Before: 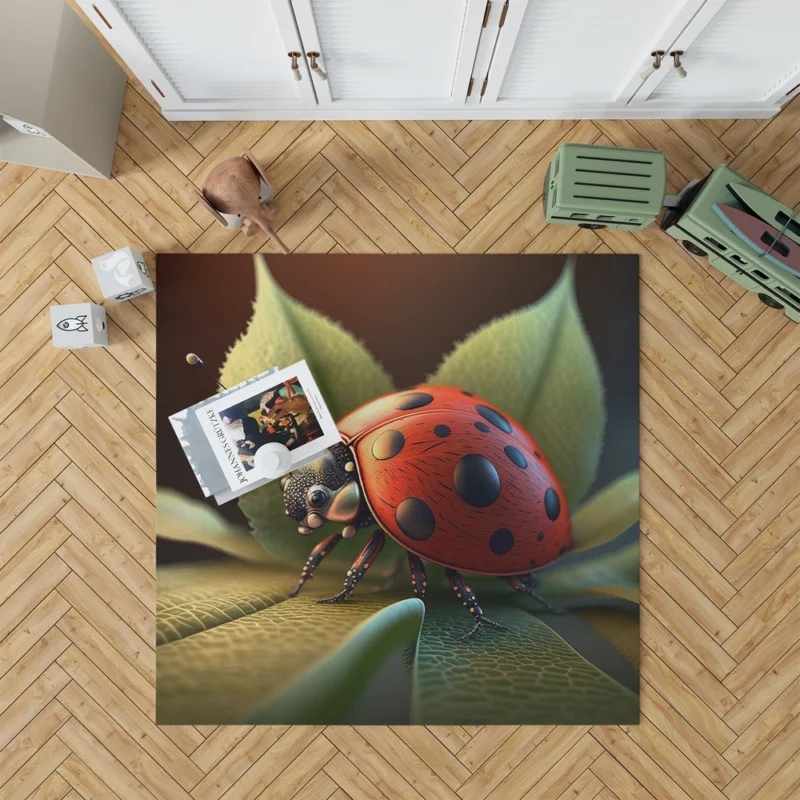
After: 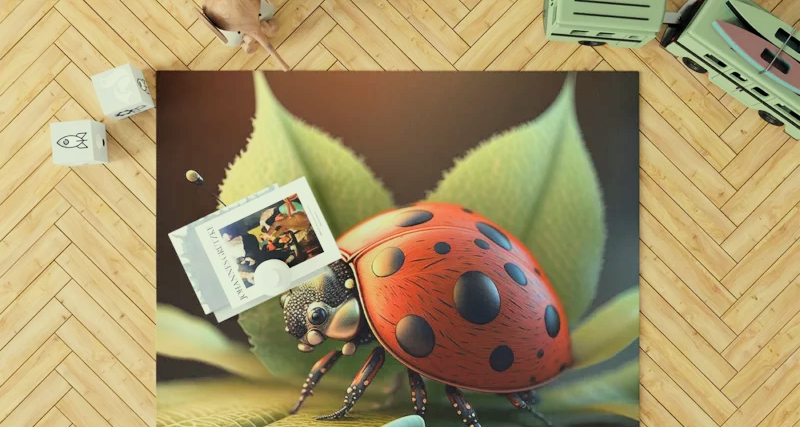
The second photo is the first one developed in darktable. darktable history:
filmic rgb: black relative exposure -7.65 EV, white relative exposure 4.56 EV, threshold 3.03 EV, hardness 3.61, contrast 1.054, enable highlight reconstruction true
exposure: black level correction 0, exposure 0.951 EV, compensate highlight preservation false
color correction: highlights a* -5.68, highlights b* 11.22
crop and rotate: top 23.073%, bottom 23.488%
